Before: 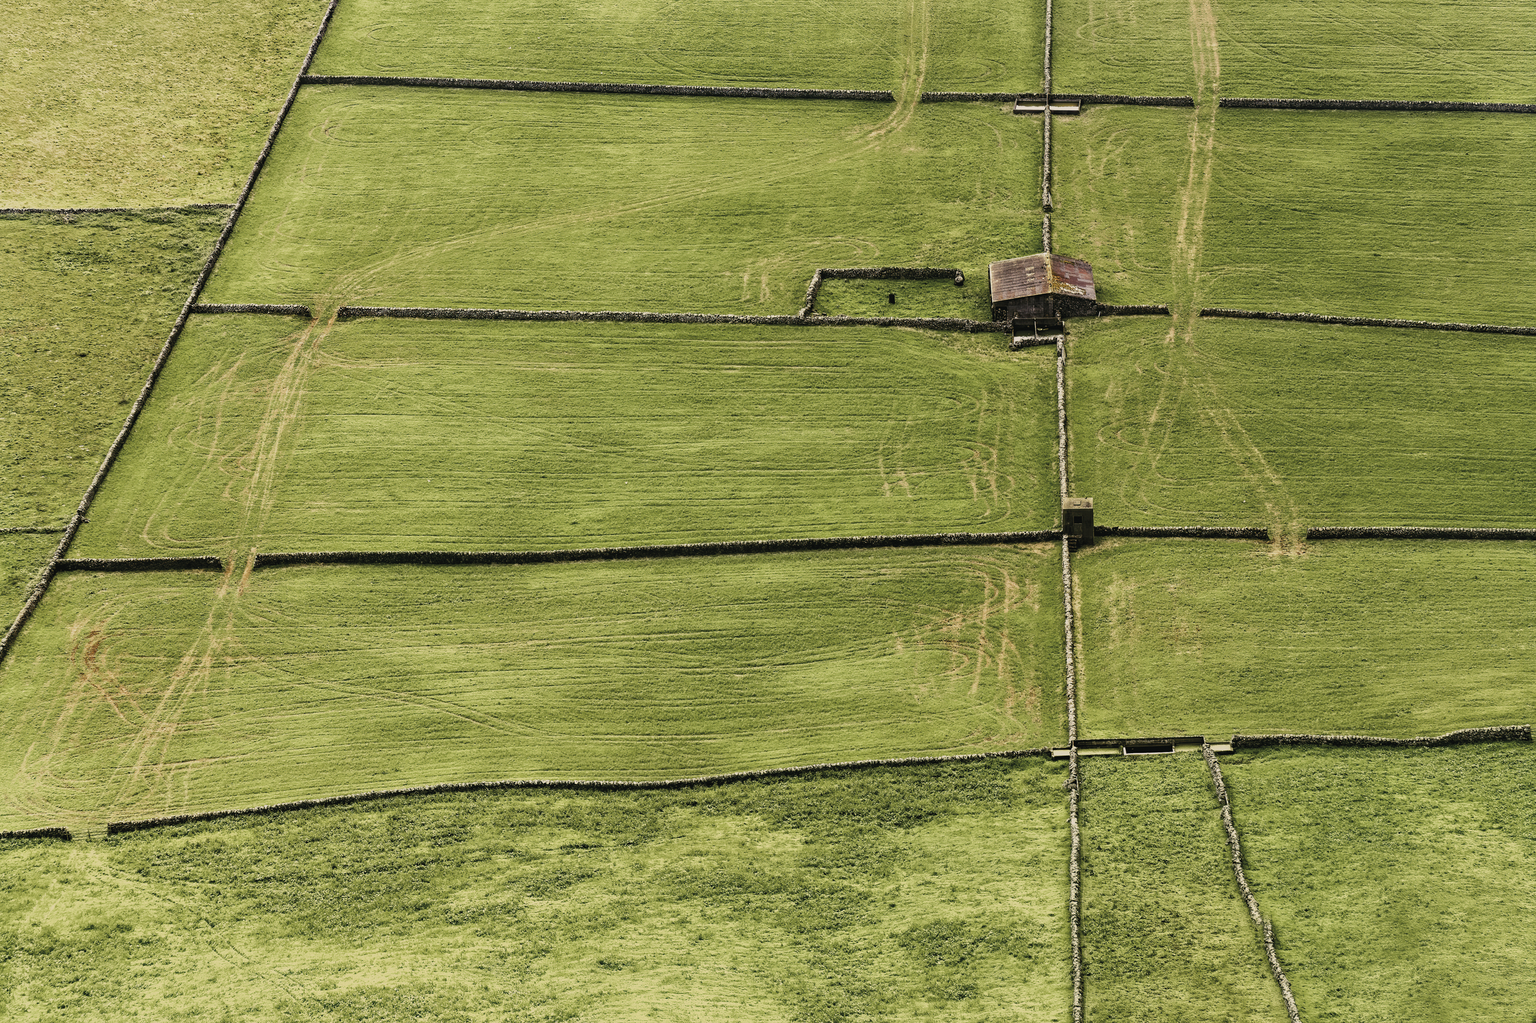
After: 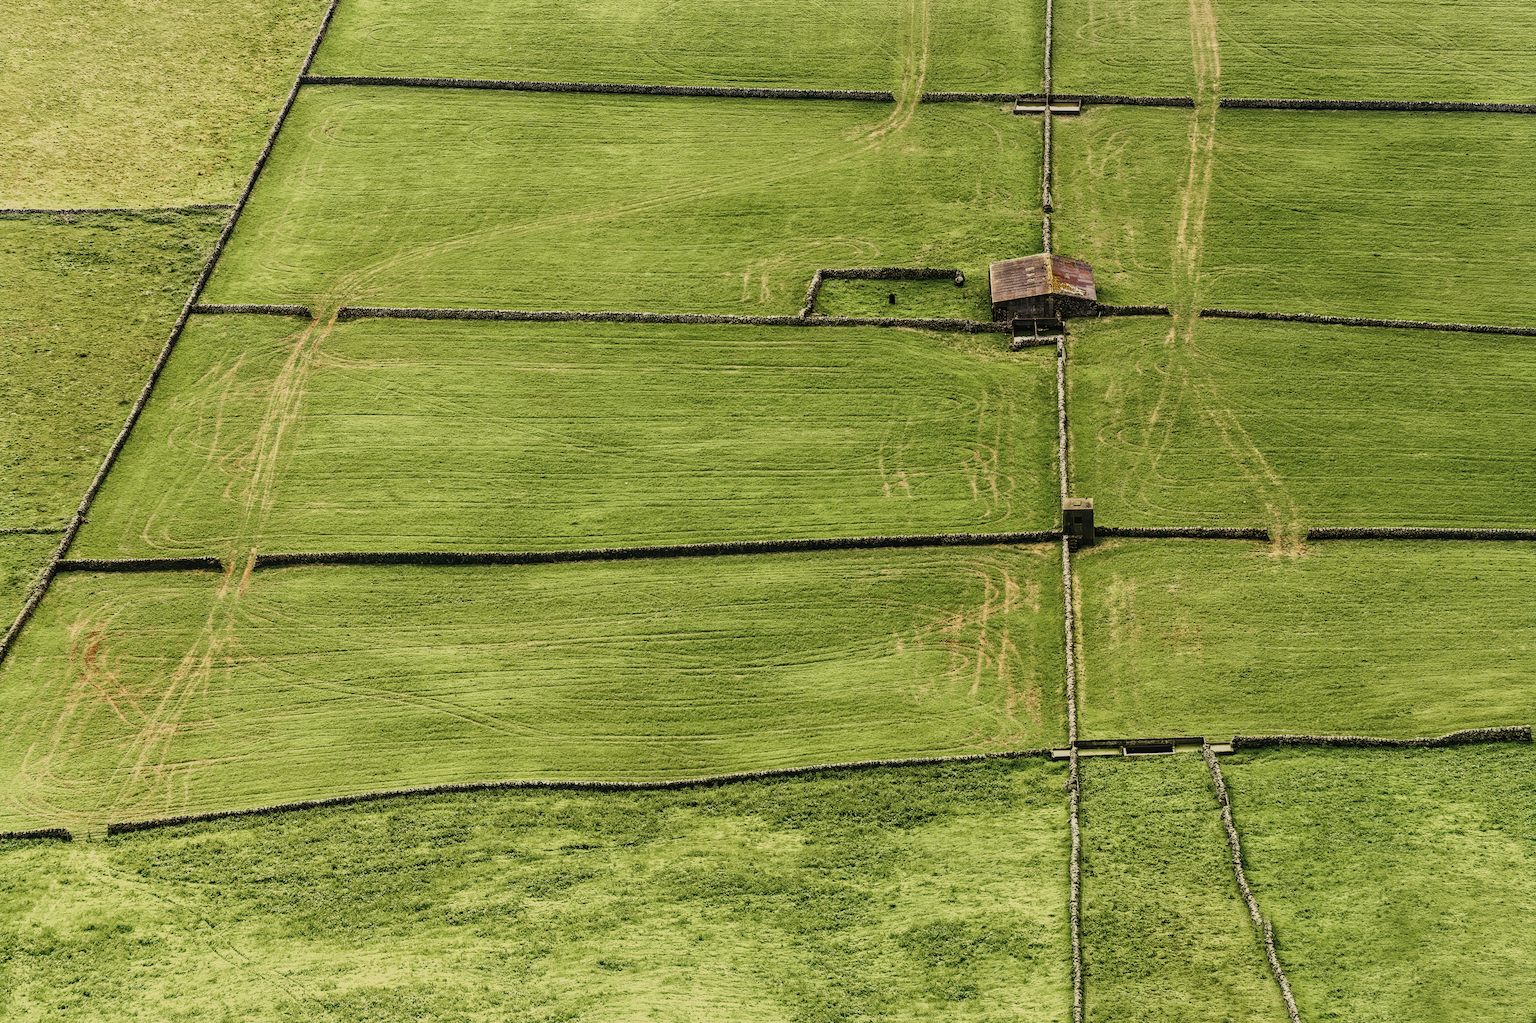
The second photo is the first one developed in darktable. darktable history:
local contrast: detail 110%
color correction: highlights a* -2.68, highlights b* 2.57
